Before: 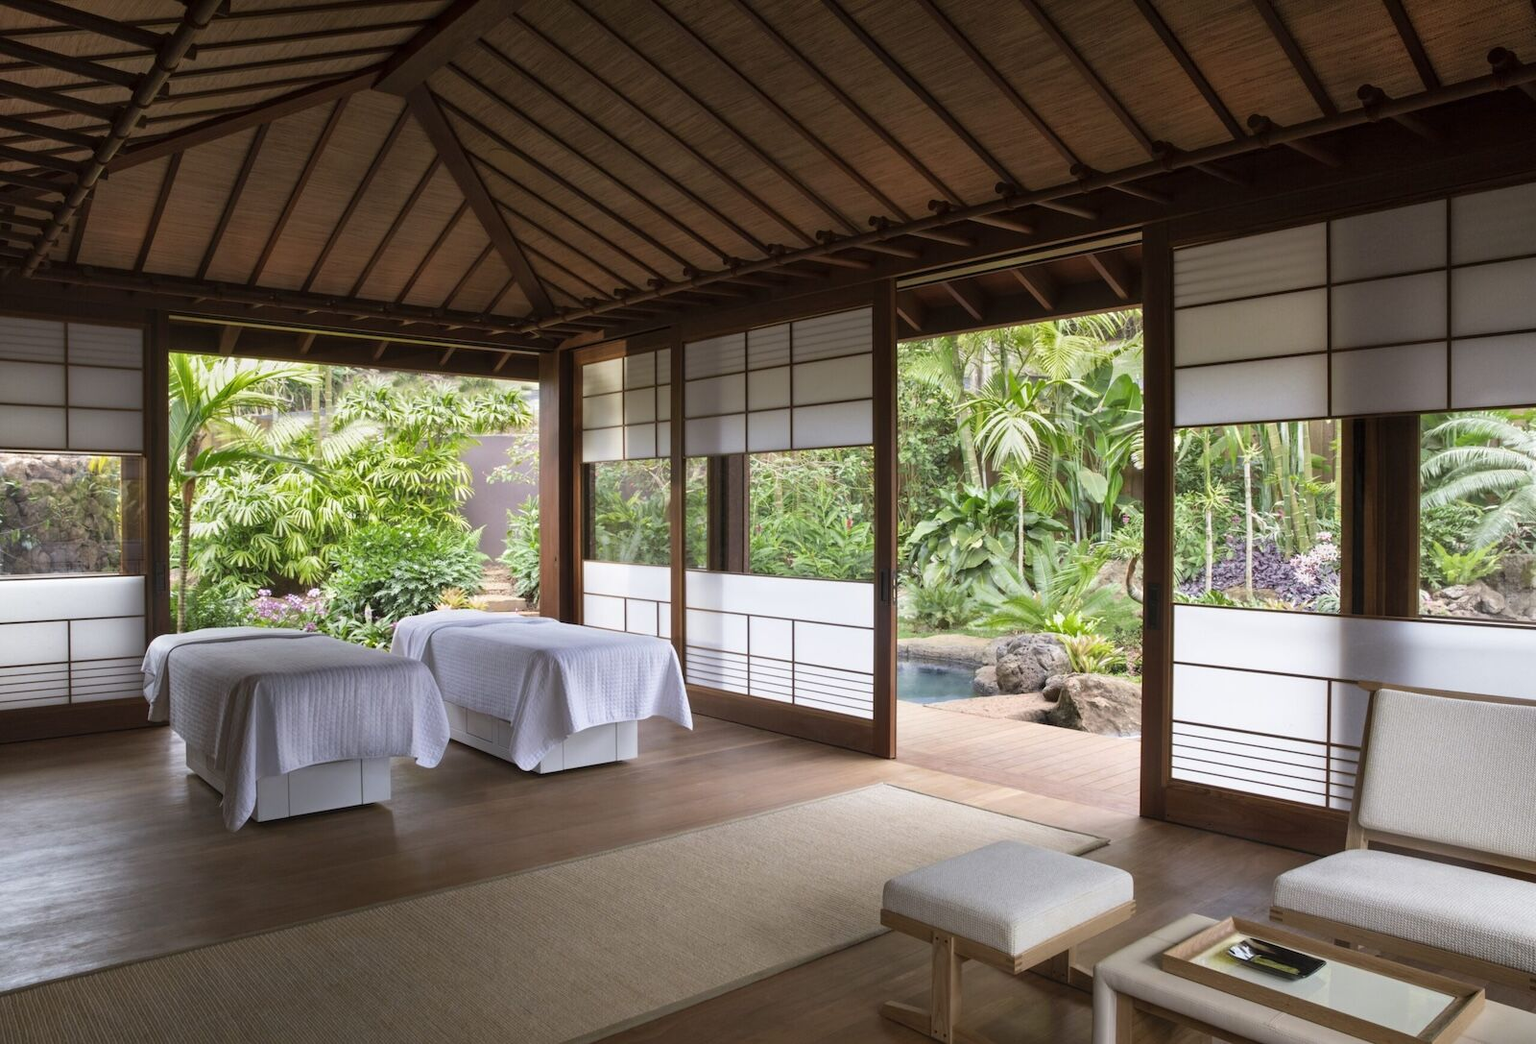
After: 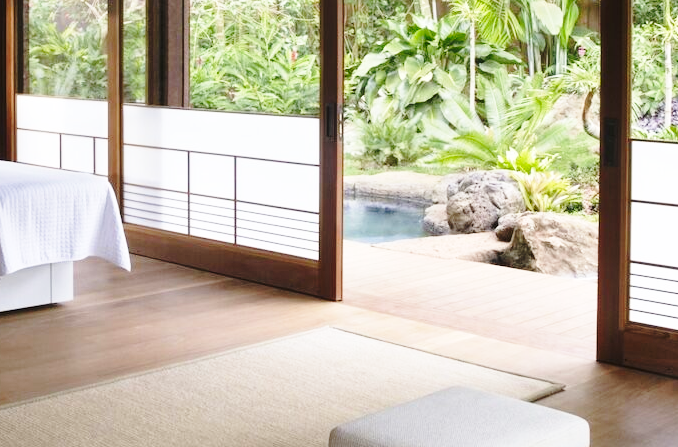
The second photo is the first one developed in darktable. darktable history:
base curve: curves: ch0 [(0, 0) (0.032, 0.037) (0.105, 0.228) (0.435, 0.76) (0.856, 0.983) (1, 1)], preserve colors none
crop: left 36.965%, top 45.021%, right 20.637%, bottom 13.781%
